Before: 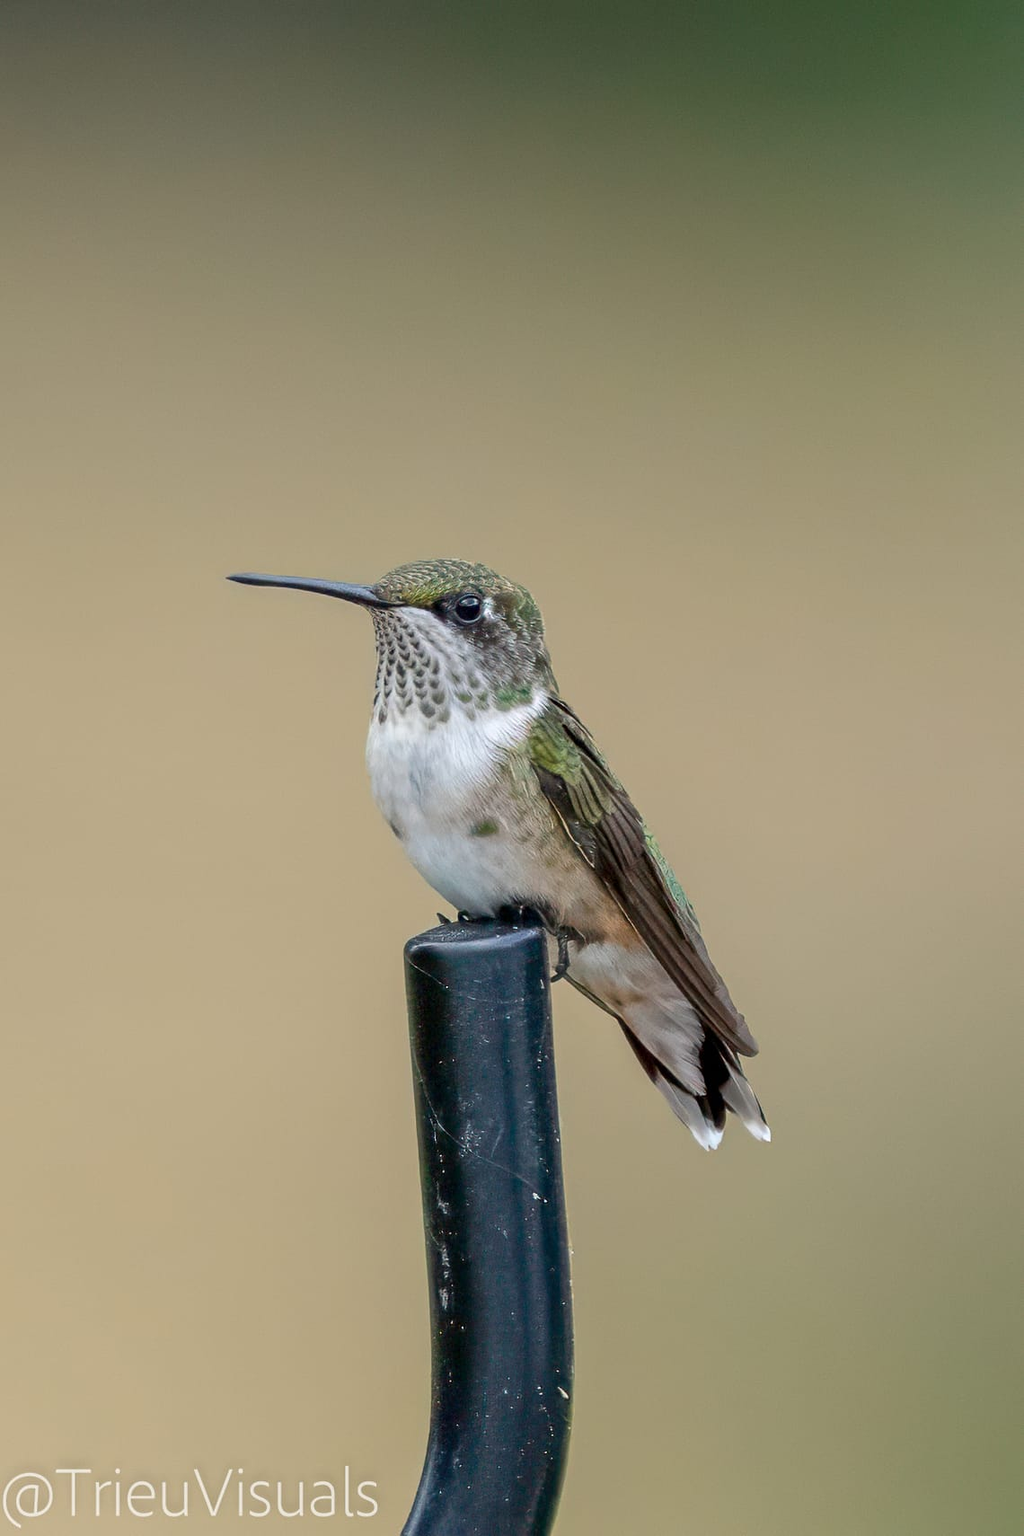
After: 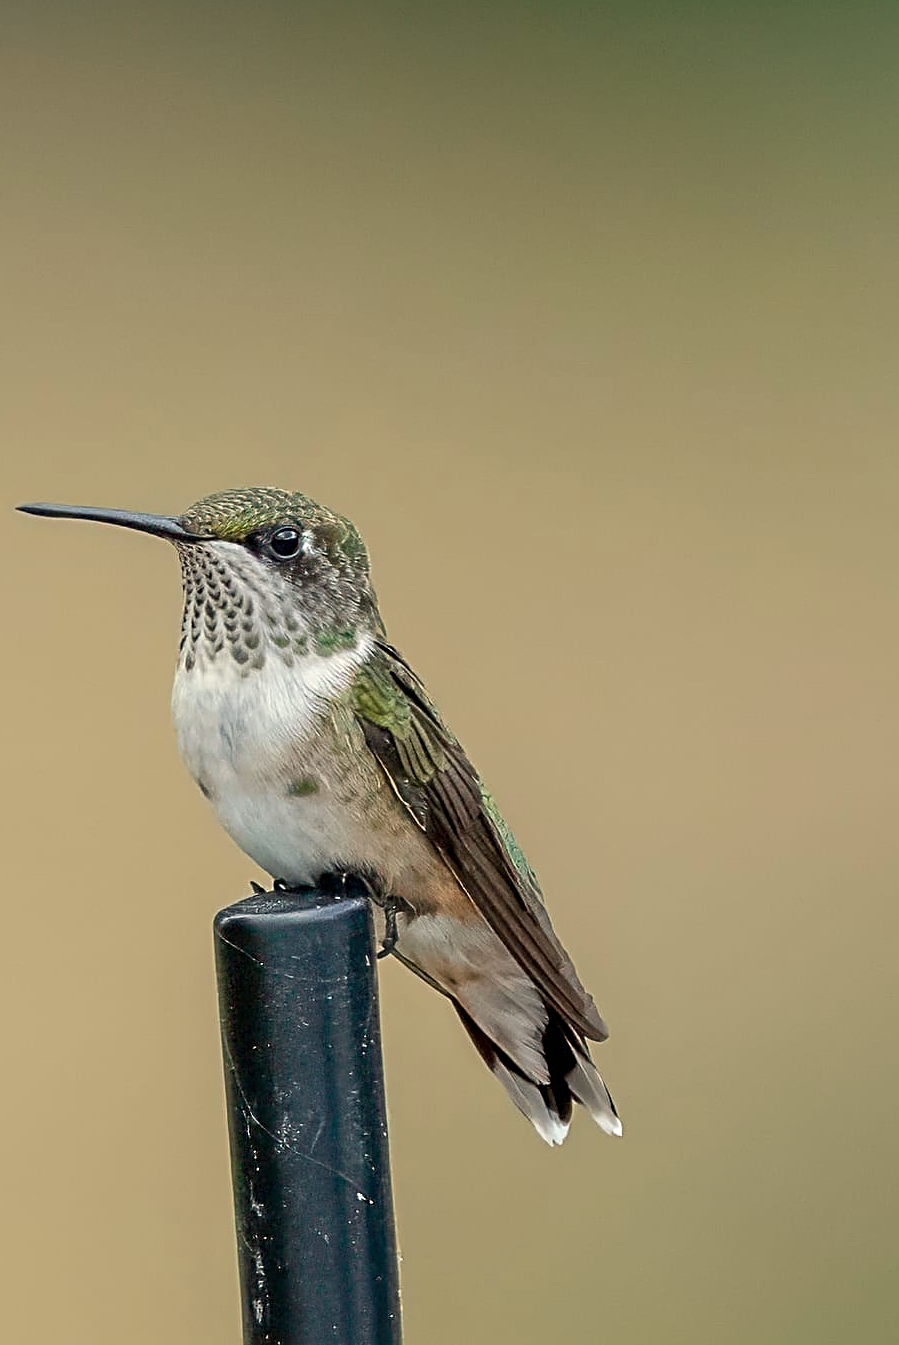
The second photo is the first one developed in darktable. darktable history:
white balance: red 1.029, blue 0.92
crop and rotate: left 20.74%, top 7.912%, right 0.375%, bottom 13.378%
sharpen: radius 2.584, amount 0.688
